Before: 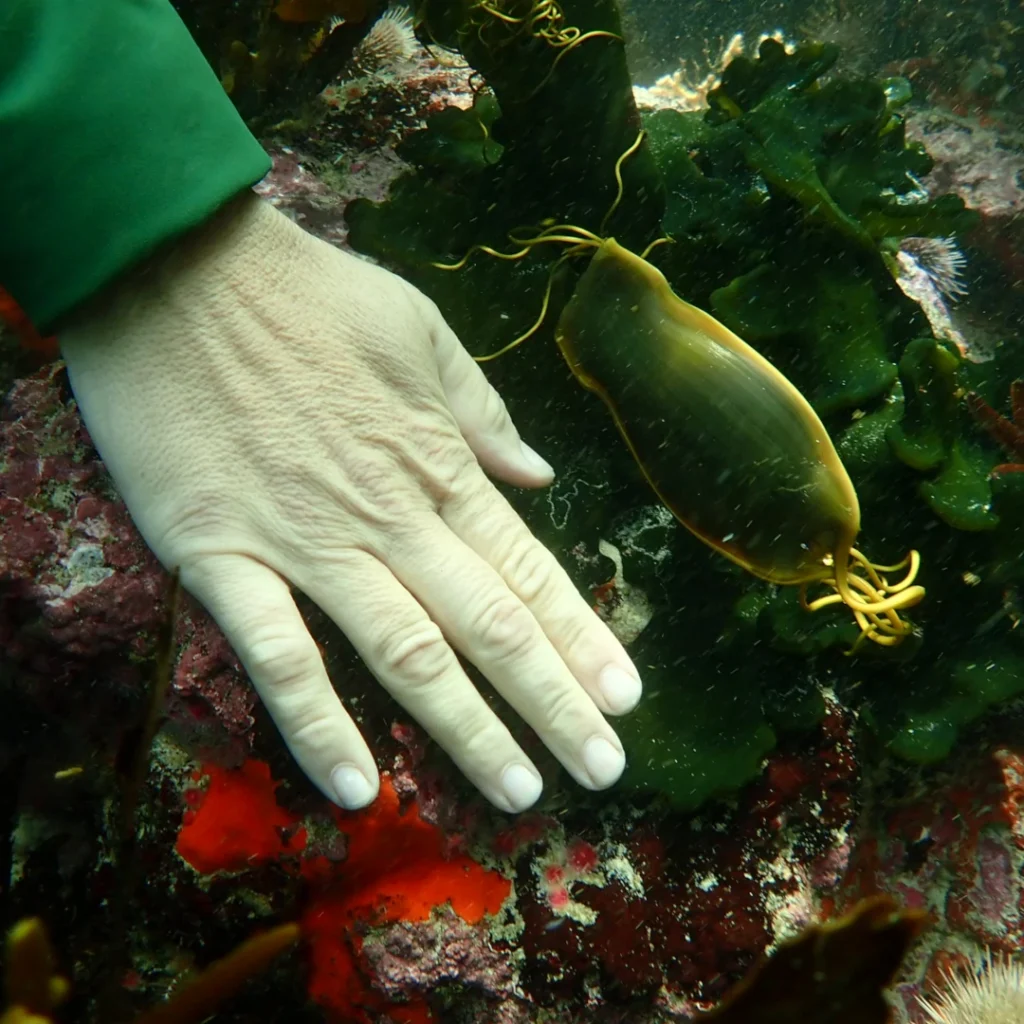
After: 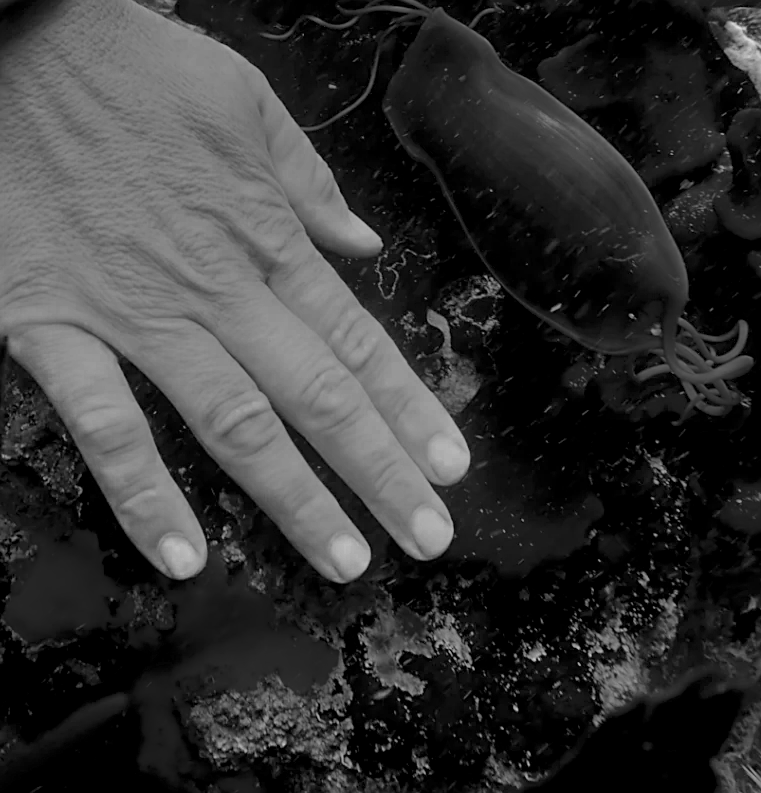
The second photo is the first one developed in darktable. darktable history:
filmic rgb: black relative exposure -7.65 EV, white relative exposure 4.56 EV, threshold 3.01 EV, hardness 3.61, preserve chrominance max RGB, color science v6 (2022), contrast in shadows safe, contrast in highlights safe, enable highlight reconstruction true
sharpen: on, module defaults
crop: left 16.88%, top 22.534%, right 8.742%
exposure: black level correction 0.005, exposure 0.419 EV, compensate exposure bias true, compensate highlight preservation false
color correction: highlights a* 4.04, highlights b* 4.94, shadows a* -7.85, shadows b* 4.72
color zones: curves: ch0 [(0.287, 0.048) (0.493, 0.484) (0.737, 0.816)]; ch1 [(0, 0) (0.143, 0) (0.286, 0) (0.429, 0) (0.571, 0) (0.714, 0) (0.857, 0)]
local contrast: highlights 103%, shadows 98%, detail 119%, midtone range 0.2
